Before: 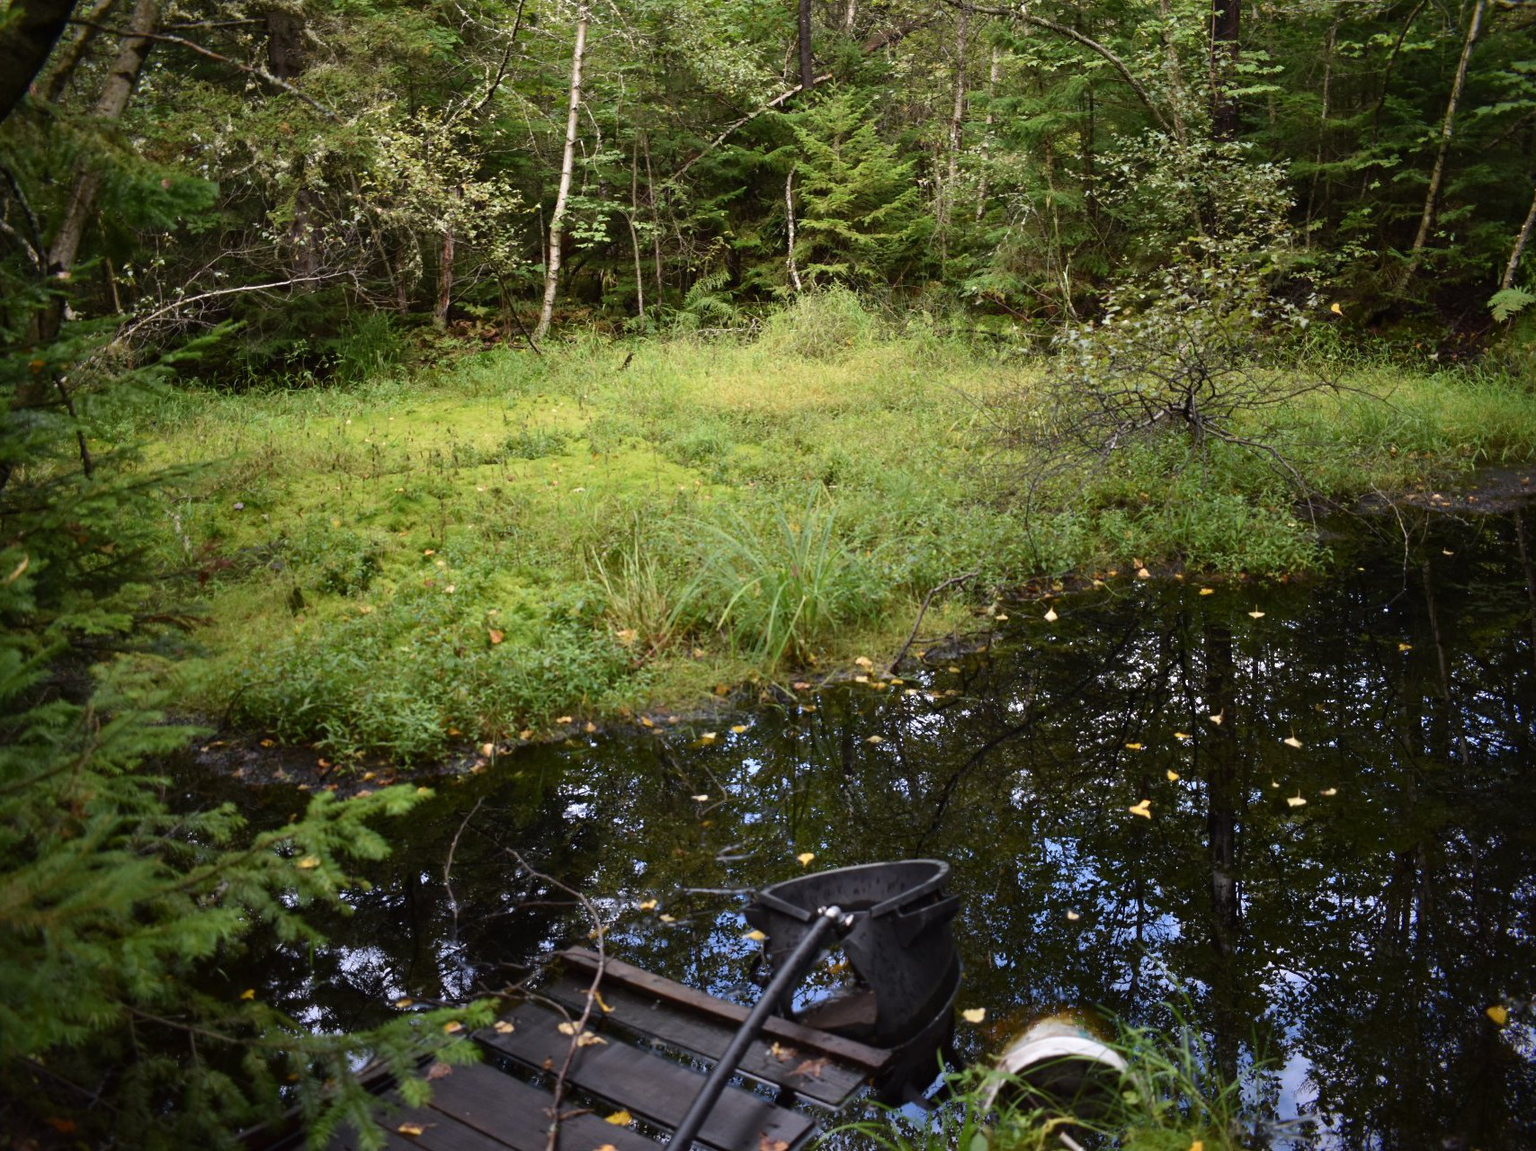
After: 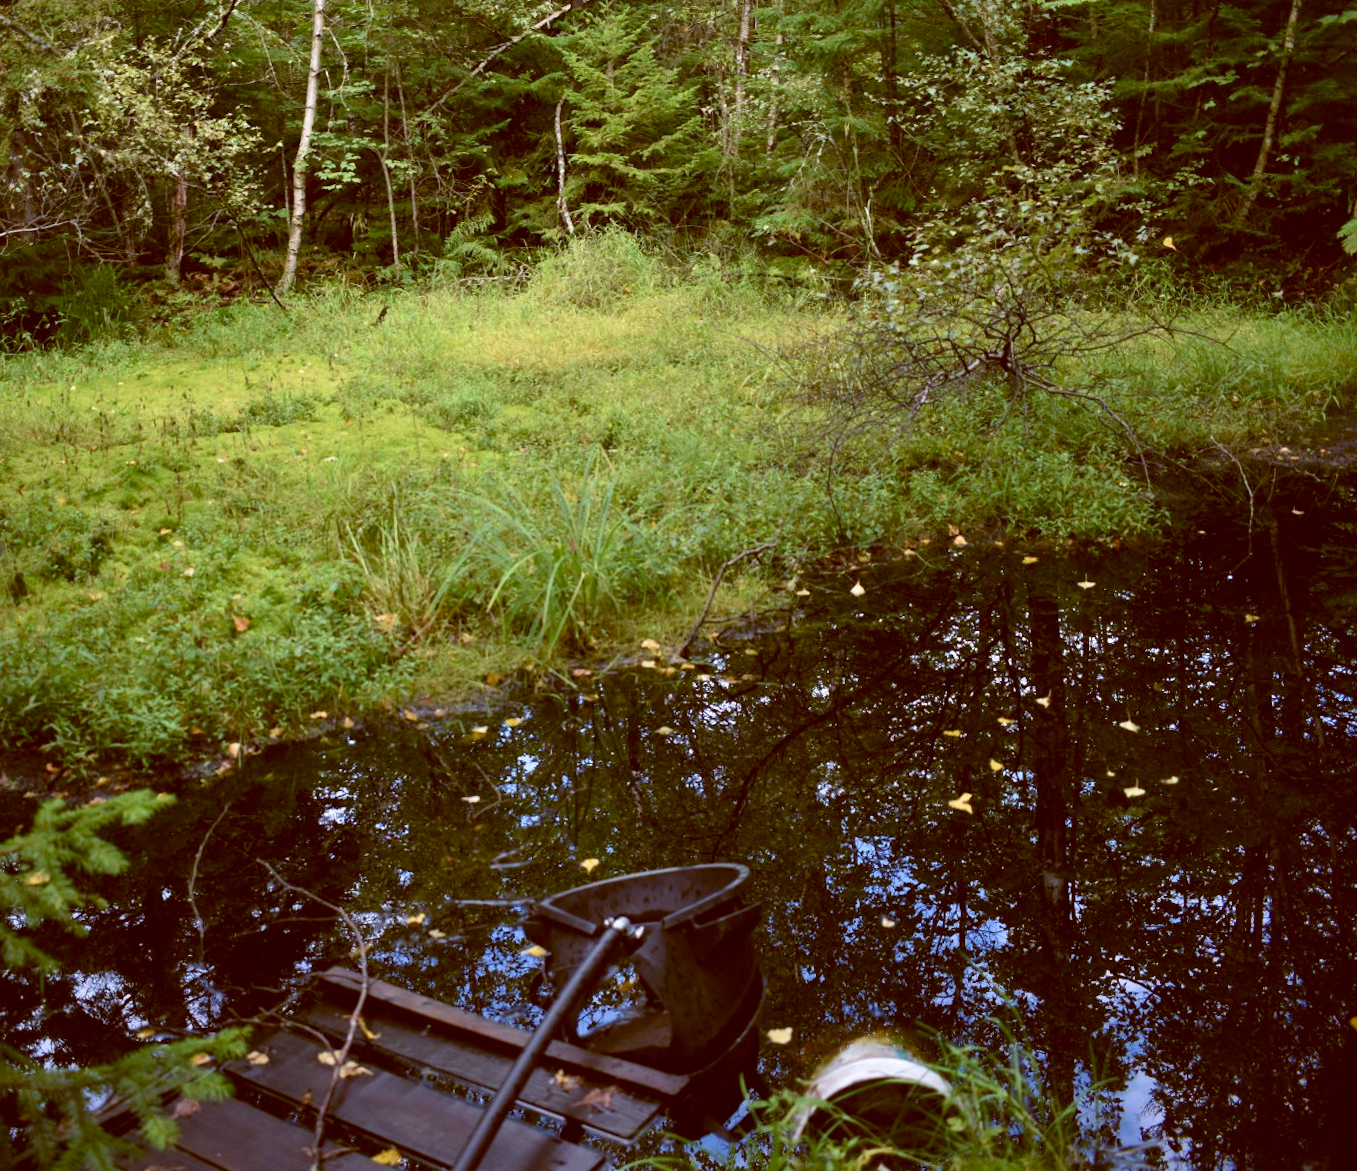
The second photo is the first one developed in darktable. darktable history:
velvia: on, module defaults
crop and rotate: left 17.959%, top 5.771%, right 1.742%
rotate and perspective: rotation -1°, crop left 0.011, crop right 0.989, crop top 0.025, crop bottom 0.975
color balance: lift [1, 1.015, 1.004, 0.985], gamma [1, 0.958, 0.971, 1.042], gain [1, 0.956, 0.977, 1.044]
